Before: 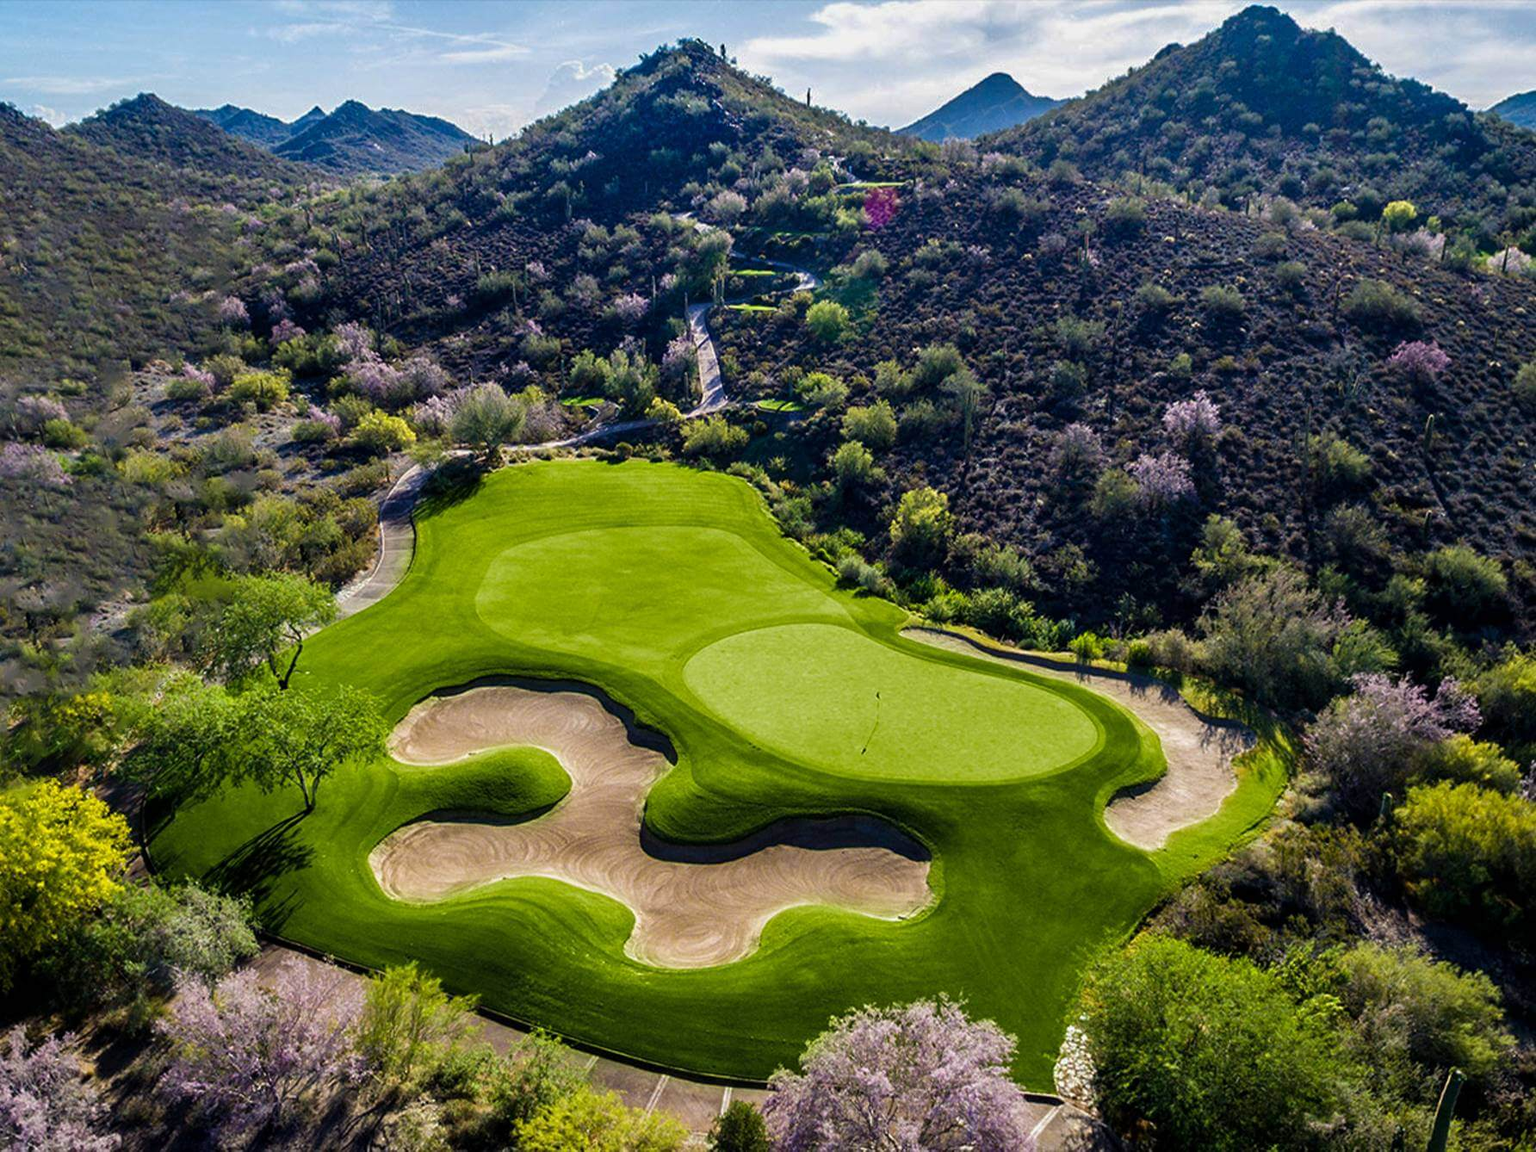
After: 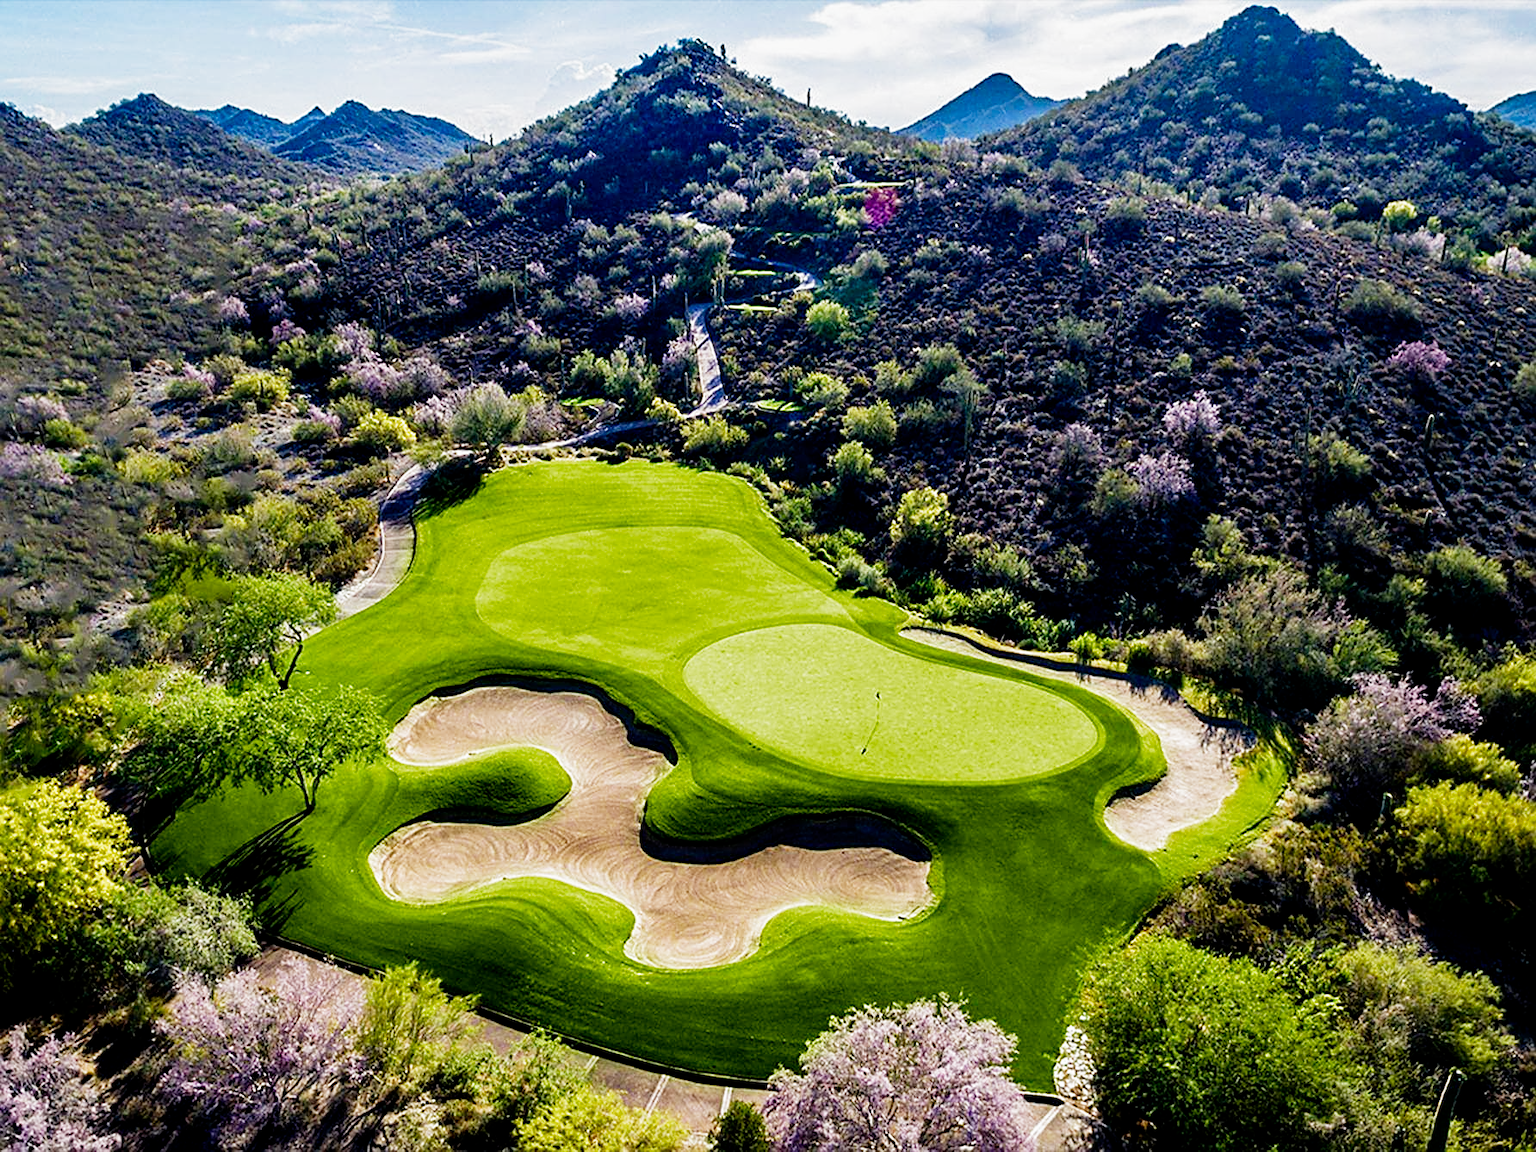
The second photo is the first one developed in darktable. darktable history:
sharpen: radius 1.967
filmic rgb: middle gray luminance 12.74%, black relative exposure -10.13 EV, white relative exposure 3.47 EV, threshold 6 EV, target black luminance 0%, hardness 5.74, latitude 44.69%, contrast 1.221, highlights saturation mix 5%, shadows ↔ highlights balance 26.78%, add noise in highlights 0, preserve chrominance no, color science v3 (2019), use custom middle-gray values true, iterations of high-quality reconstruction 0, contrast in highlights soft, enable highlight reconstruction true
